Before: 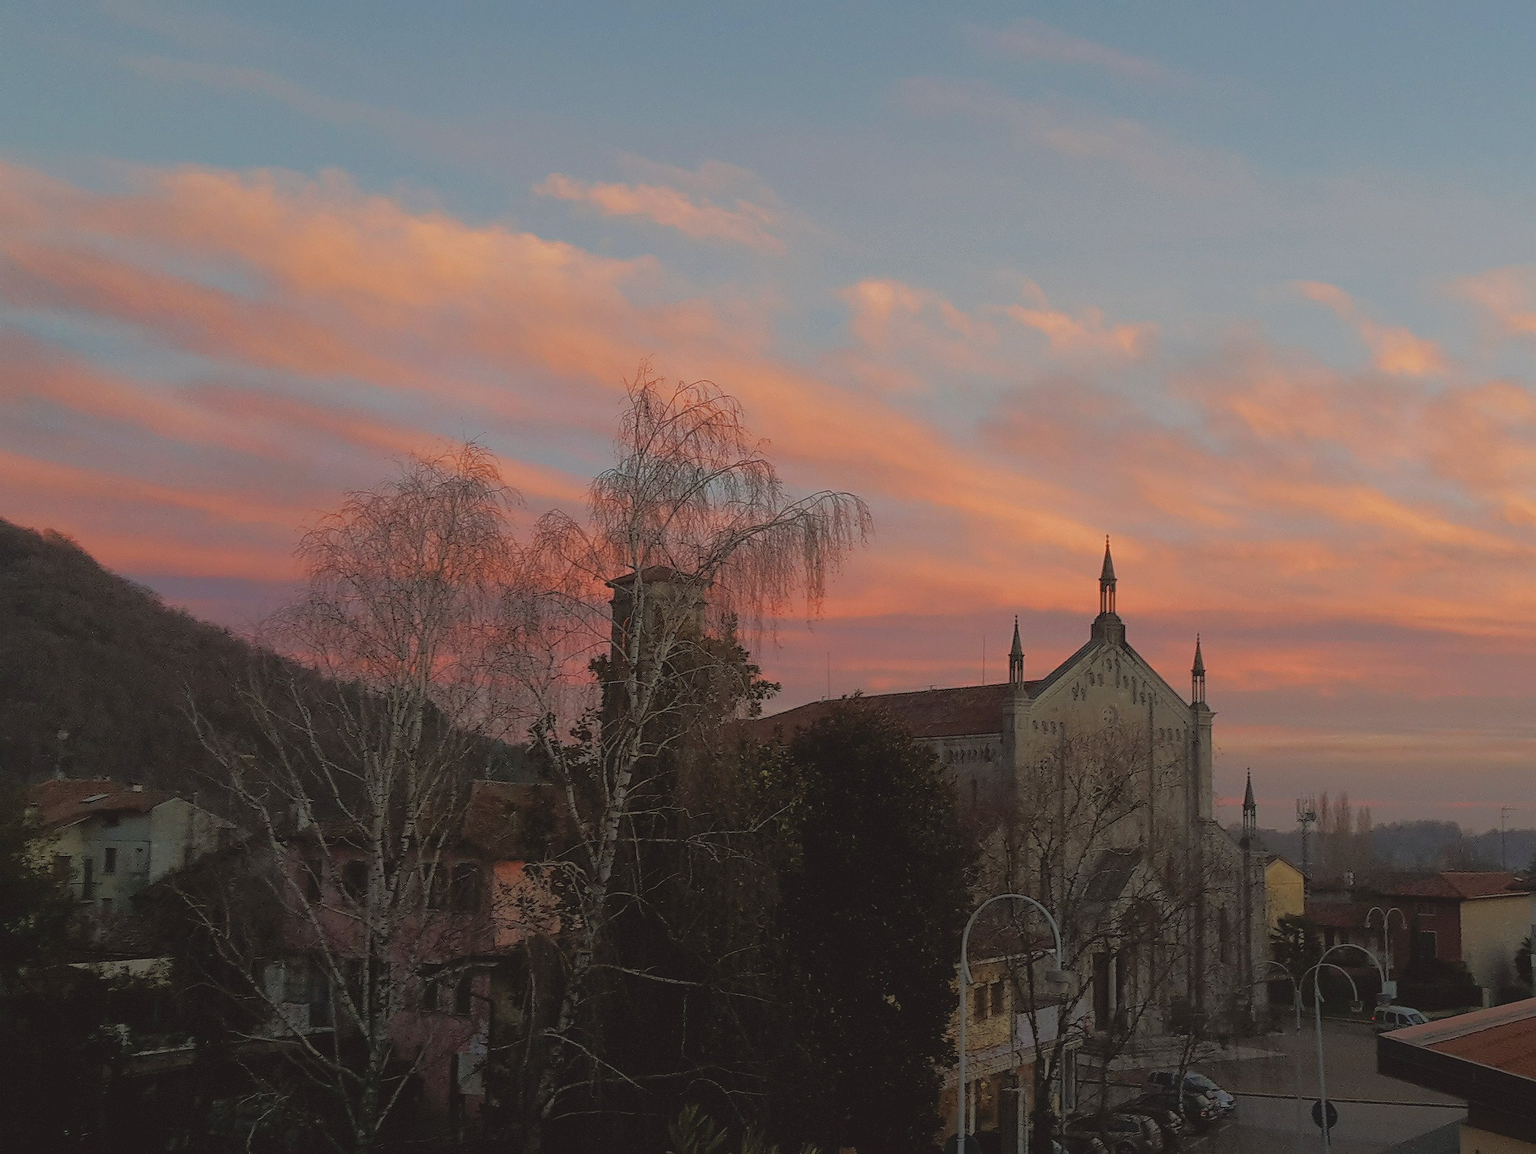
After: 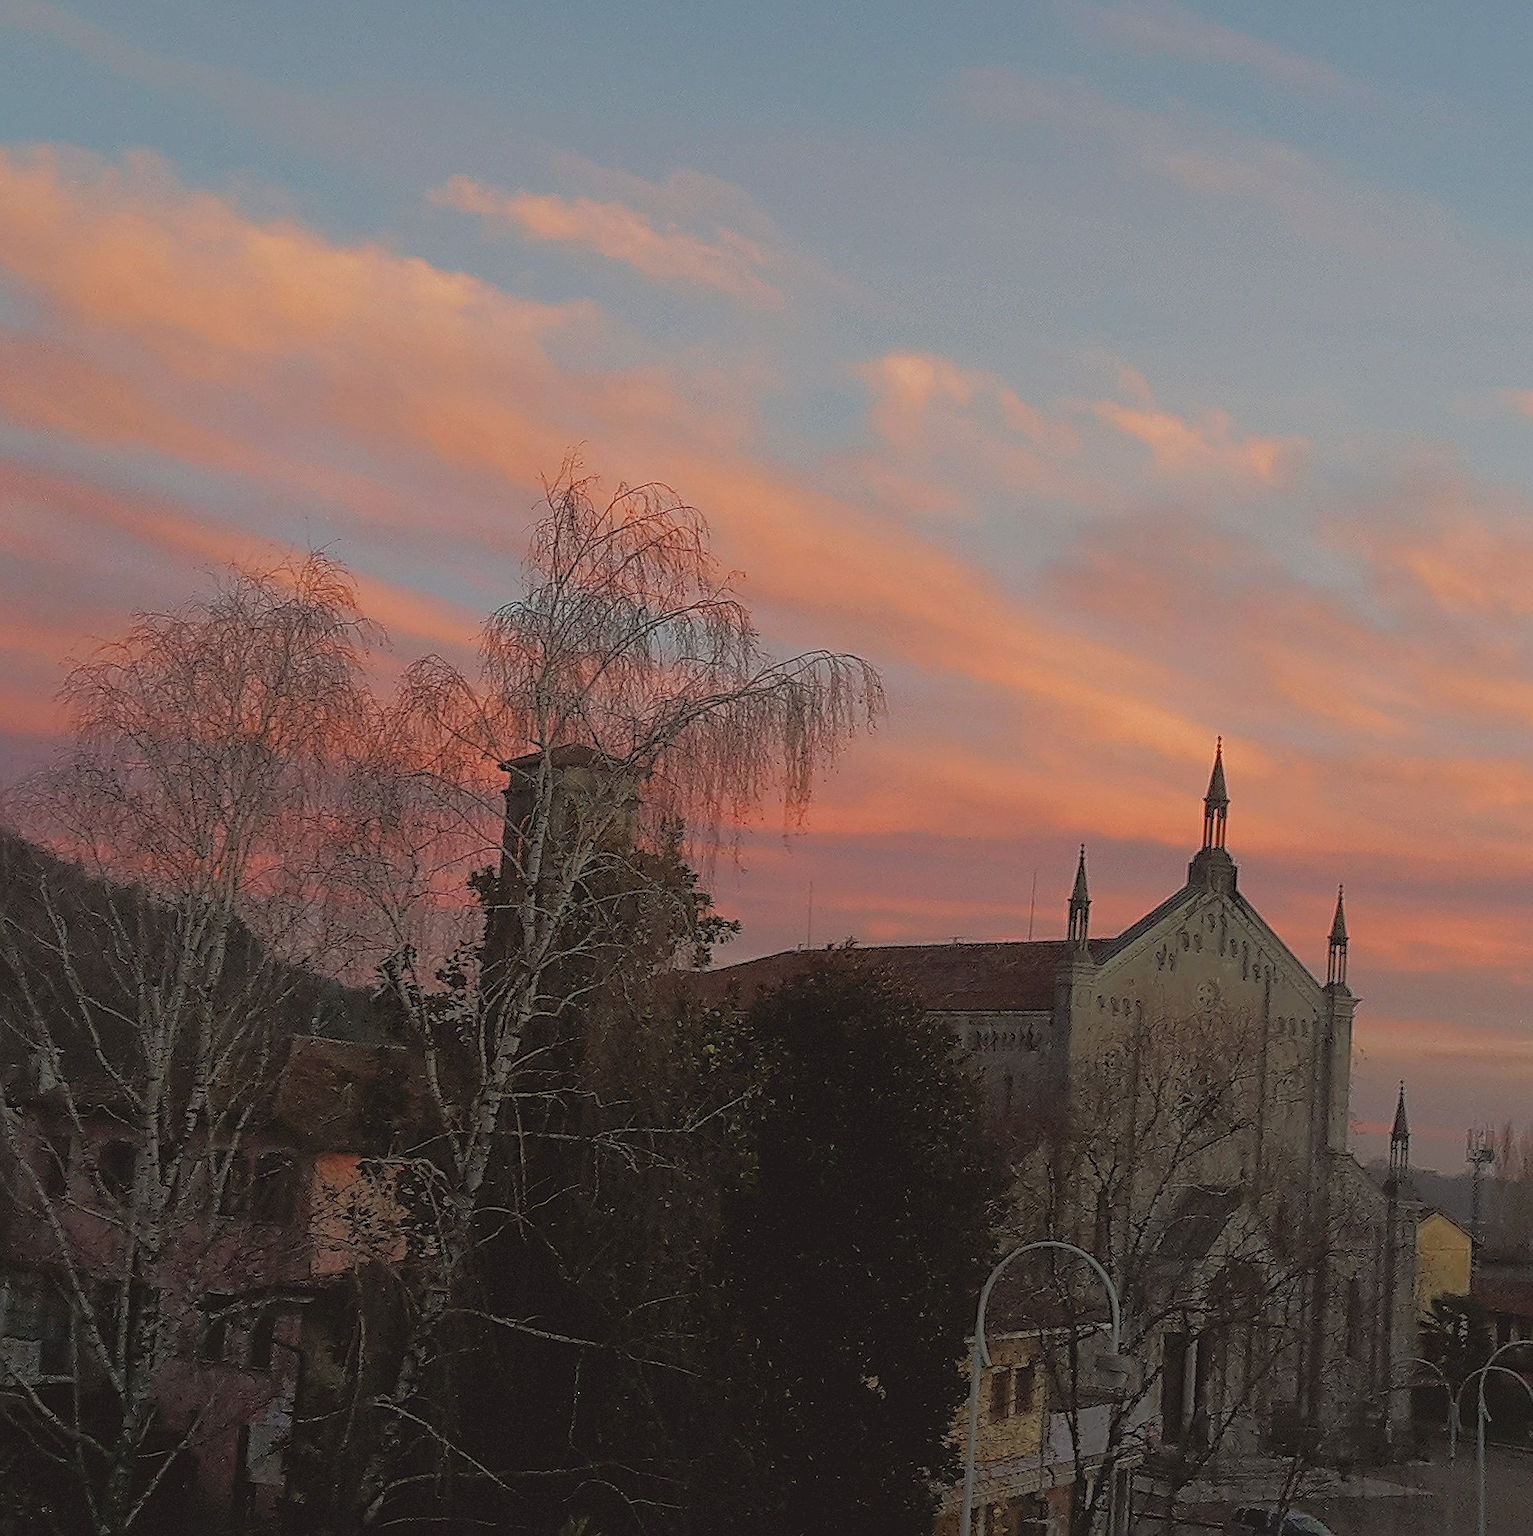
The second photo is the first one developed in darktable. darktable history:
crop and rotate: angle -3.27°, left 14.277%, top 0.028%, right 10.766%, bottom 0.028%
sharpen: on, module defaults
